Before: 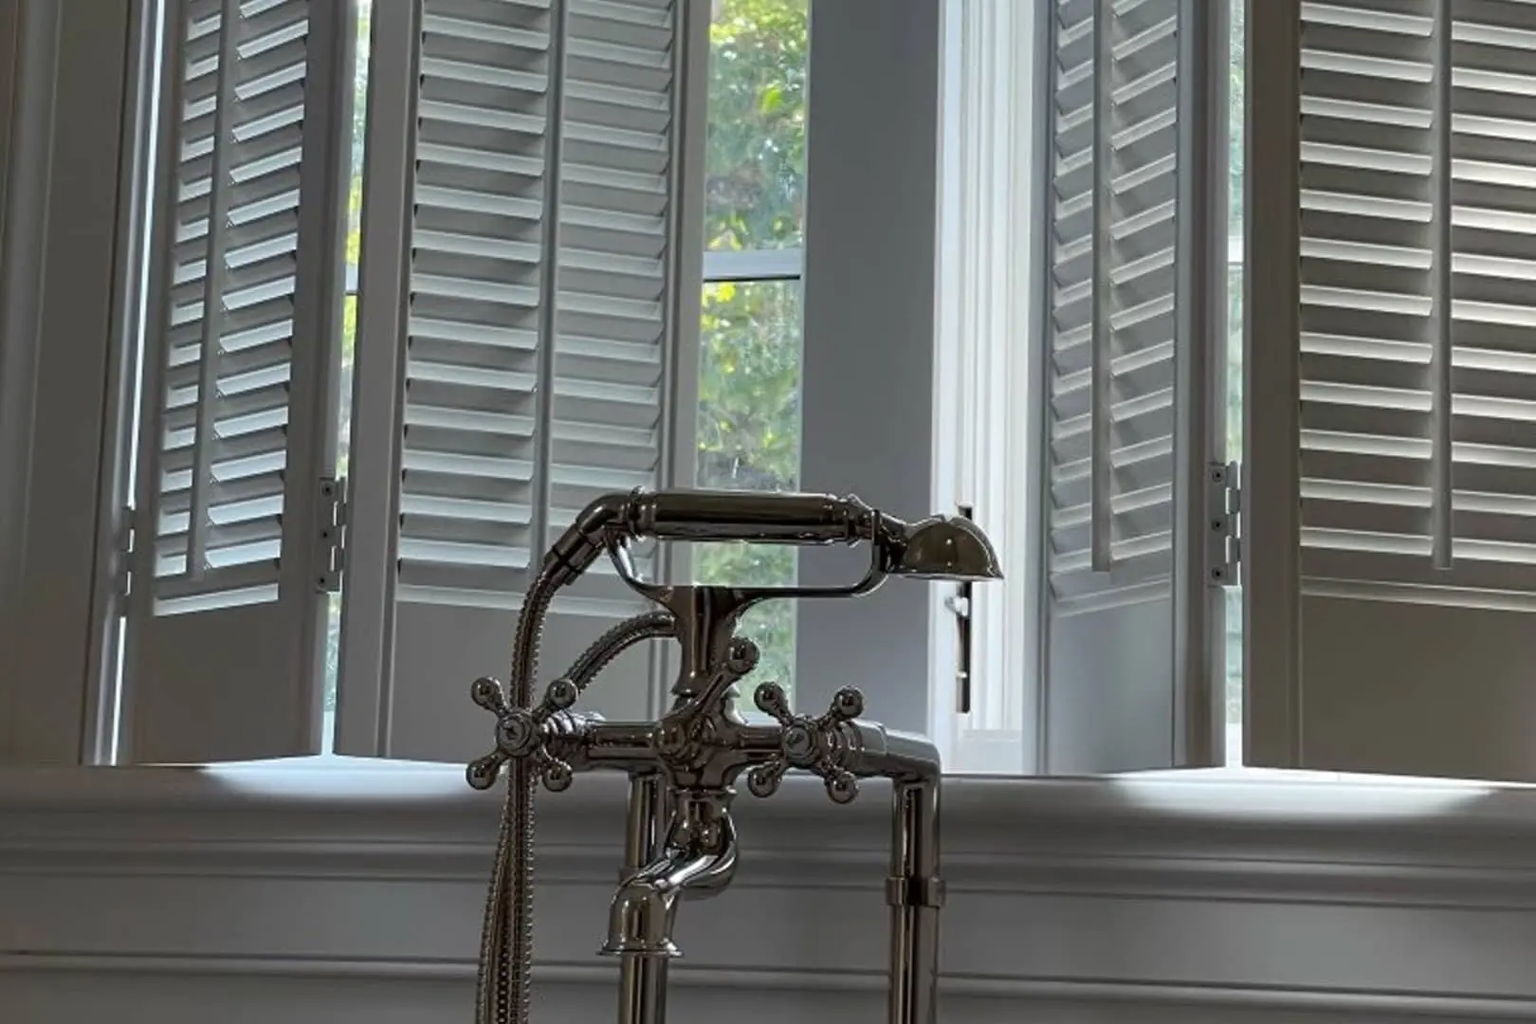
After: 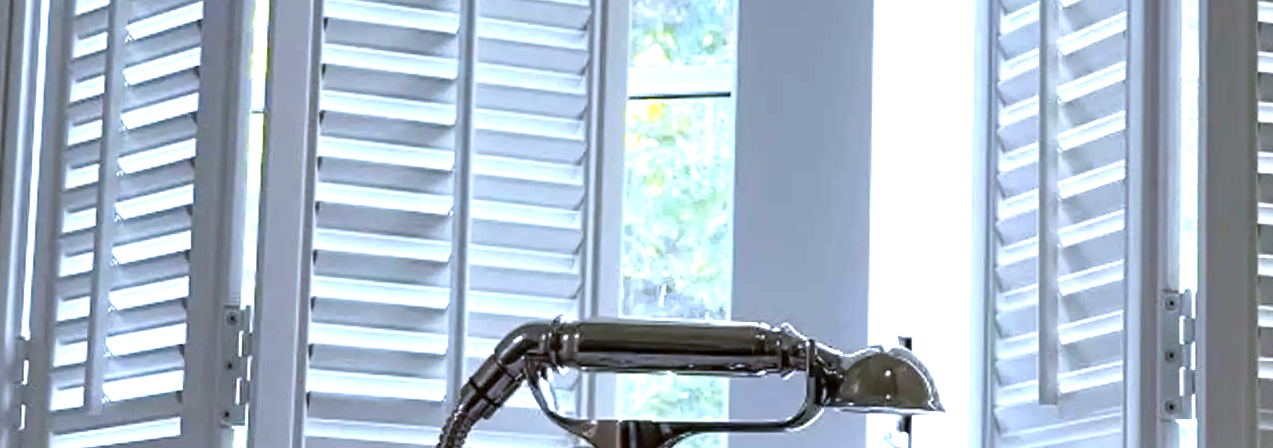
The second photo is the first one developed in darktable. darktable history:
crop: left 7.036%, top 18.398%, right 14.379%, bottom 40.043%
white balance: red 0.948, green 1.02, blue 1.176
exposure: exposure 1.5 EV, compensate highlight preservation false
